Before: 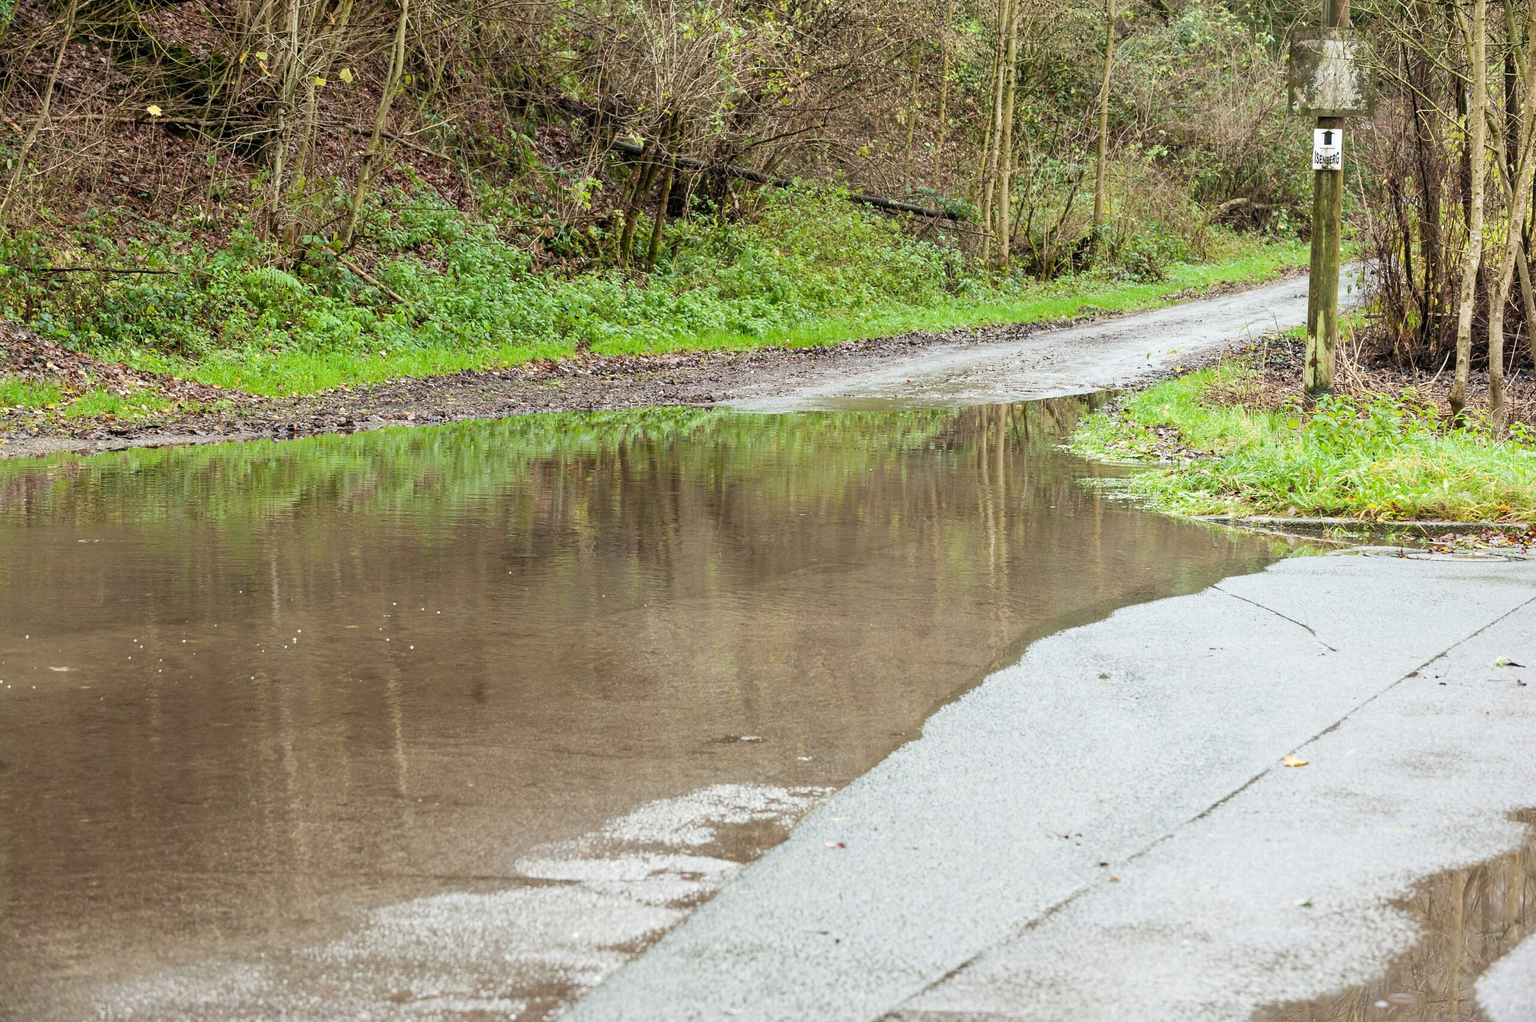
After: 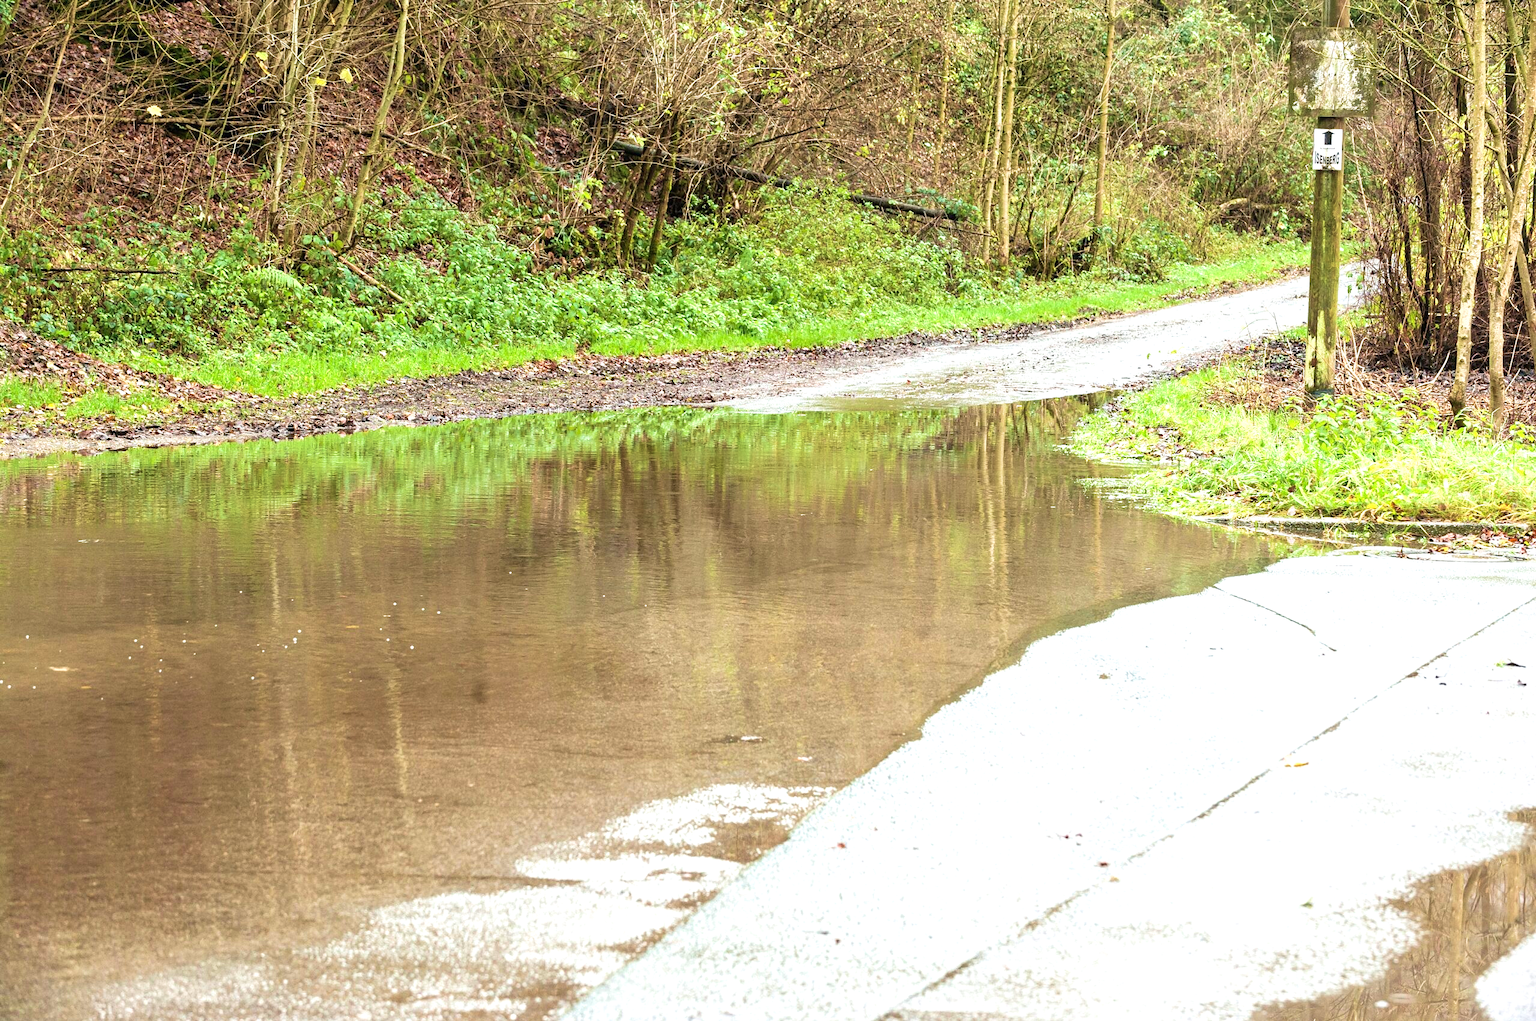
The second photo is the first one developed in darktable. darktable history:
exposure: black level correction 0, exposure 0.692 EV, compensate highlight preservation false
velvia: strength 44.84%
